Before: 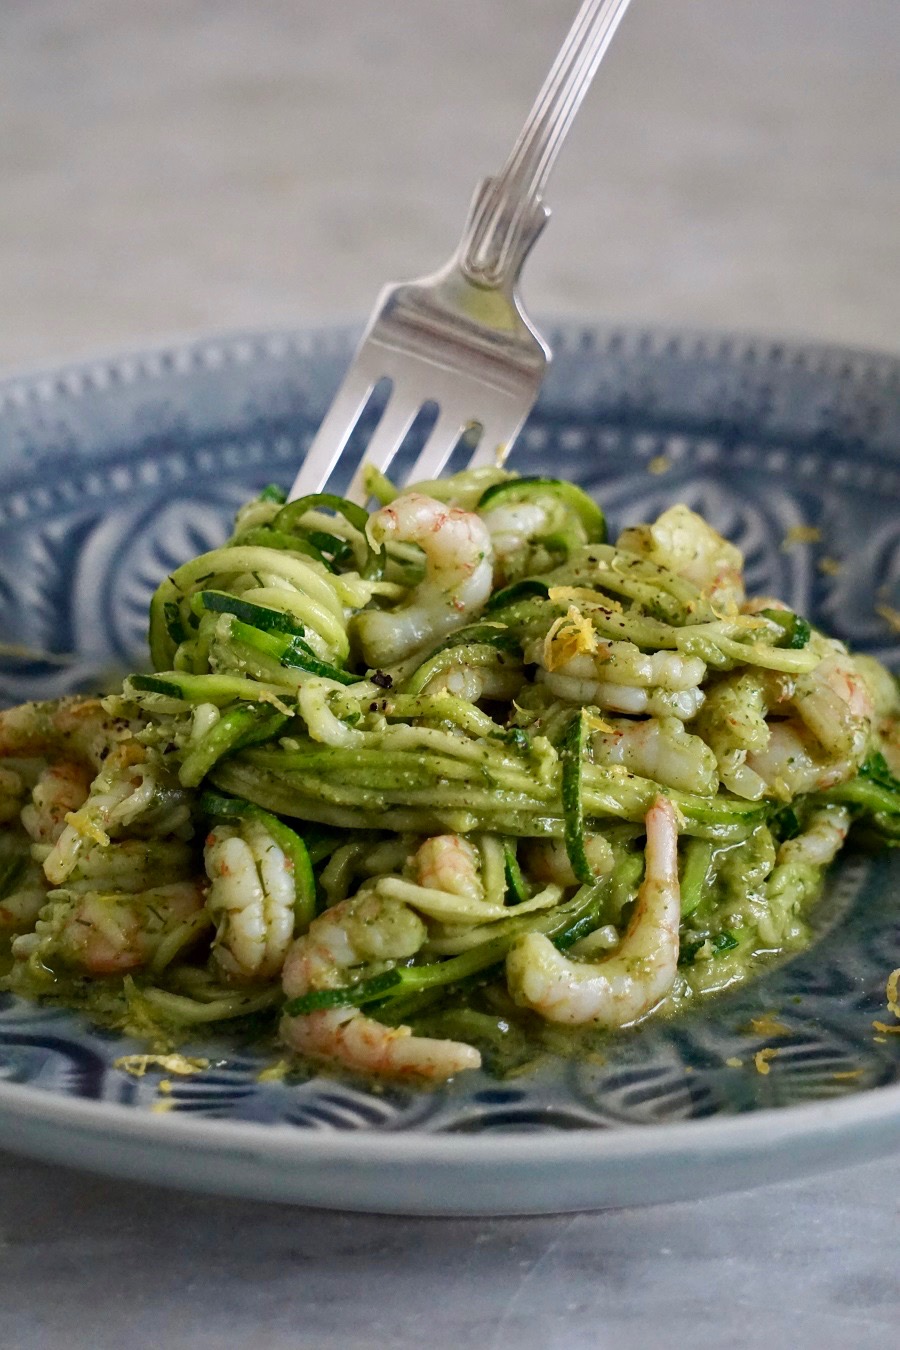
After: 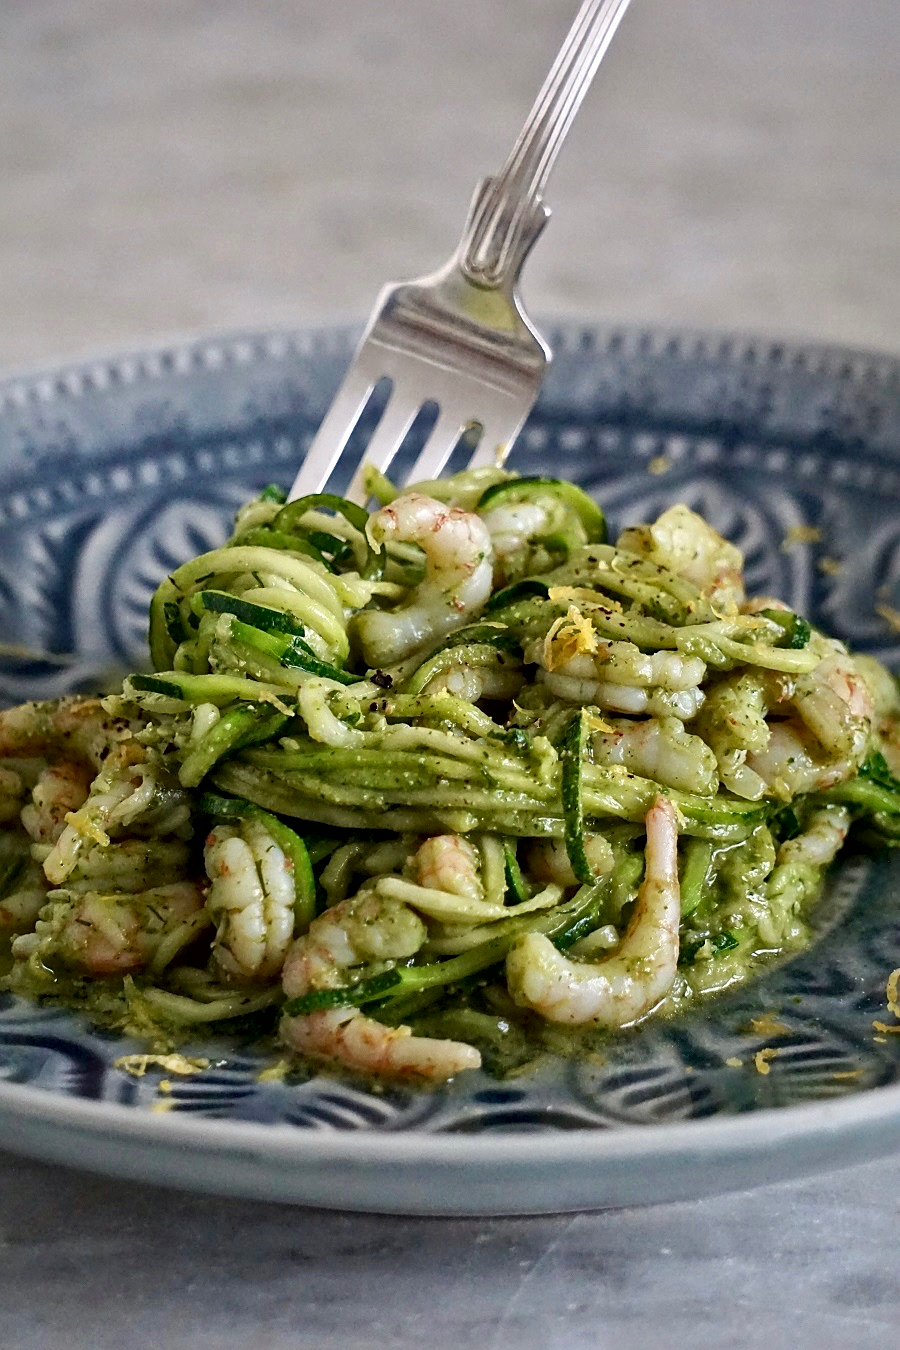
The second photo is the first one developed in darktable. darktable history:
local contrast: mode bilateral grid, contrast 20, coarseness 20, detail 150%, midtone range 0.2
sharpen: radius 1.864, amount 0.398, threshold 1.271
